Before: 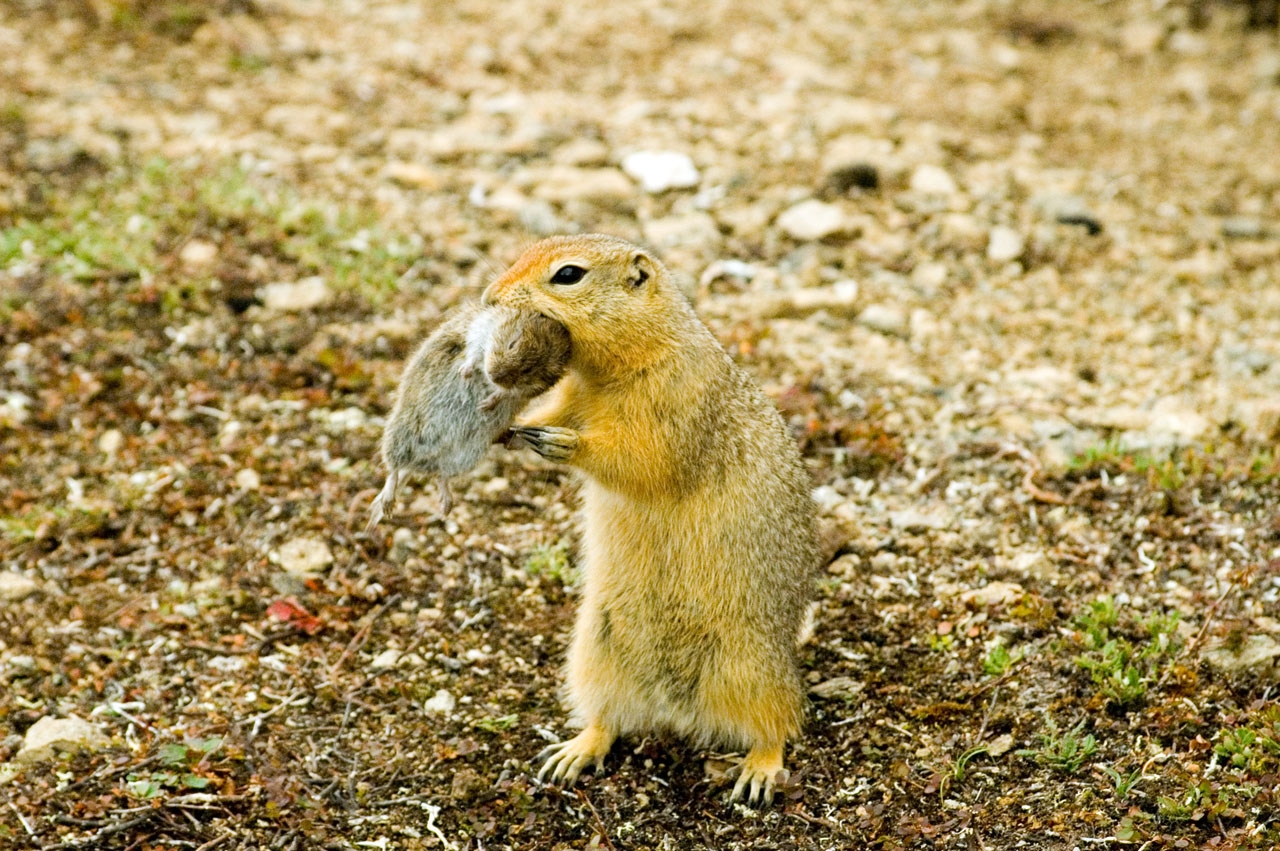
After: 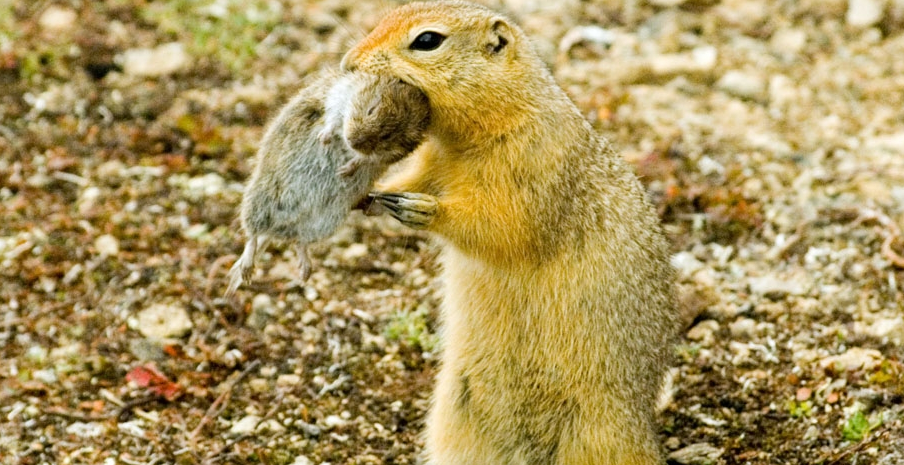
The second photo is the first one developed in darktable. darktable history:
crop: left 11.018%, top 27.5%, right 18.283%, bottom 17.285%
